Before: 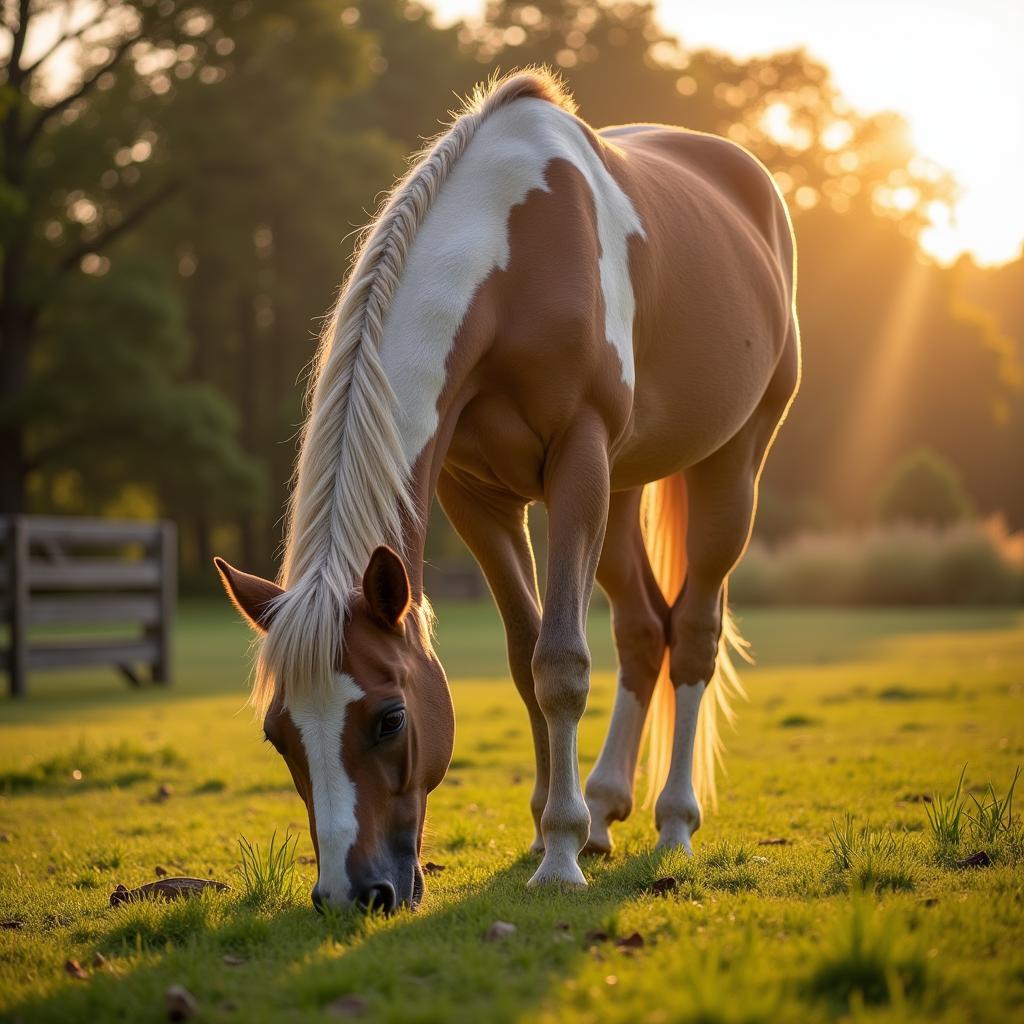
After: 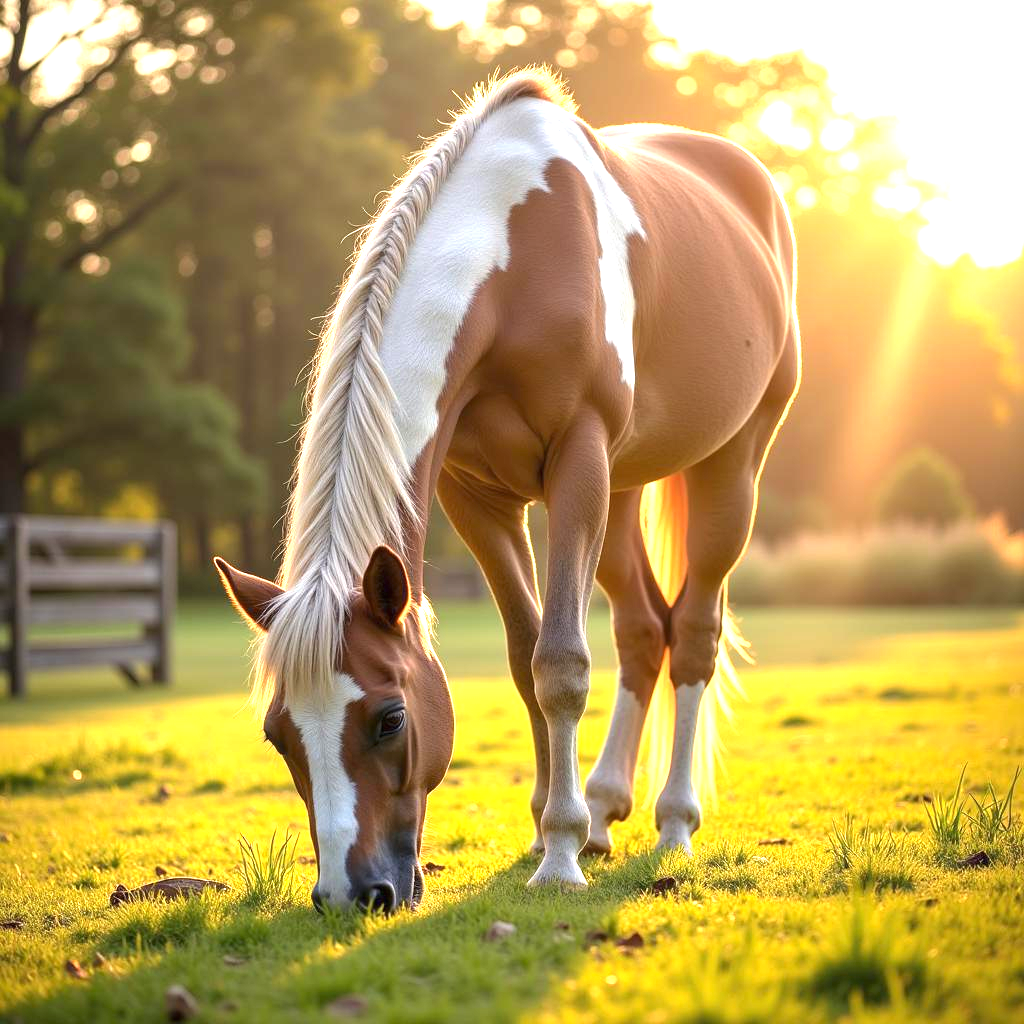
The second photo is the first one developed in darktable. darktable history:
tone equalizer: edges refinement/feathering 500, mask exposure compensation -1.57 EV, preserve details no
exposure: black level correction 0, exposure 1.469 EV, compensate highlight preservation false
